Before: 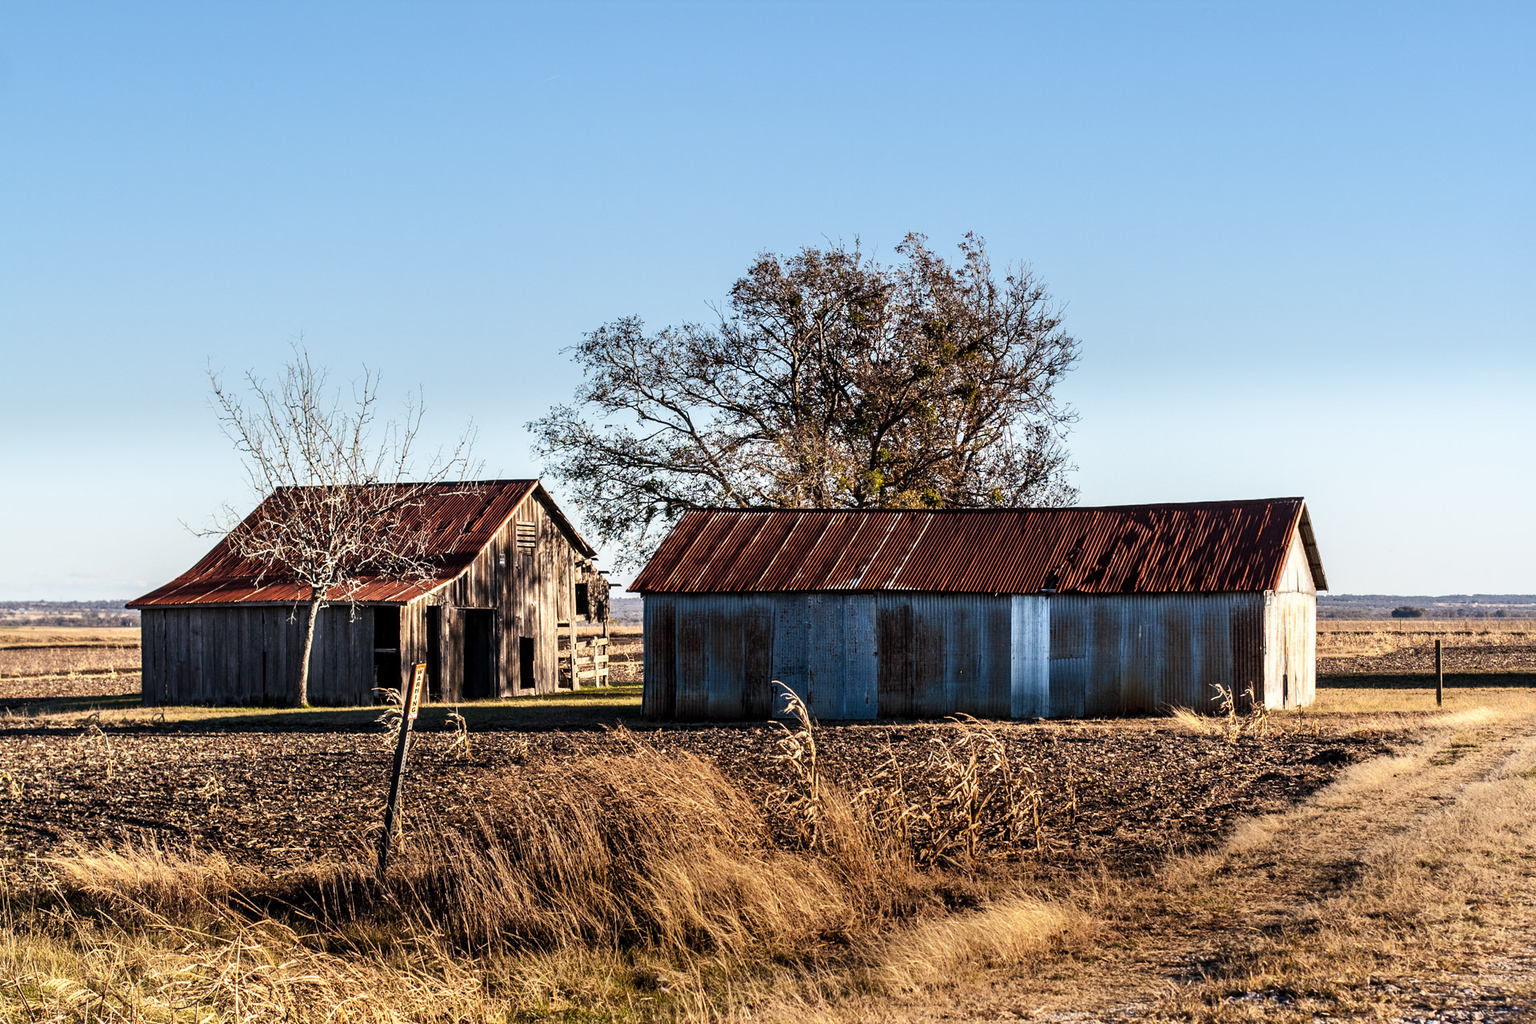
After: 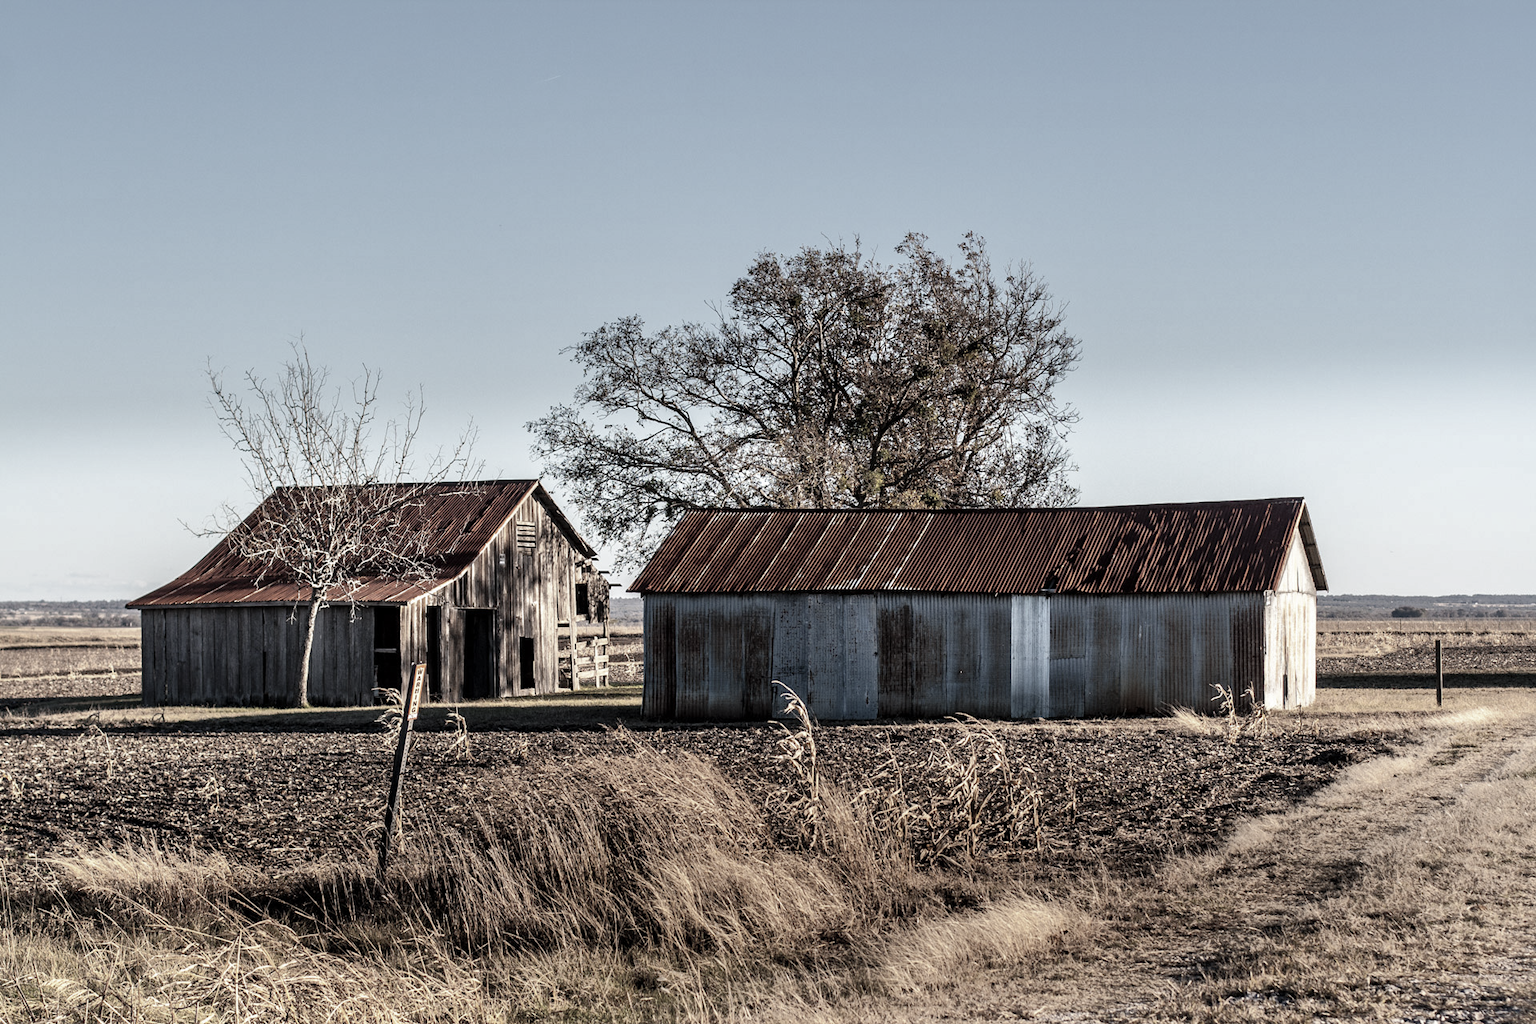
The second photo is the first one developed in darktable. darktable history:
color zones: curves: ch1 [(0, 0.292) (0.001, 0.292) (0.2, 0.264) (0.4, 0.248) (0.6, 0.248) (0.8, 0.264) (0.999, 0.292) (1, 0.292)]
color correction: highlights b* -0.024, saturation 0.567
contrast brightness saturation: contrast 0.092, saturation 0.269
shadows and highlights: on, module defaults
